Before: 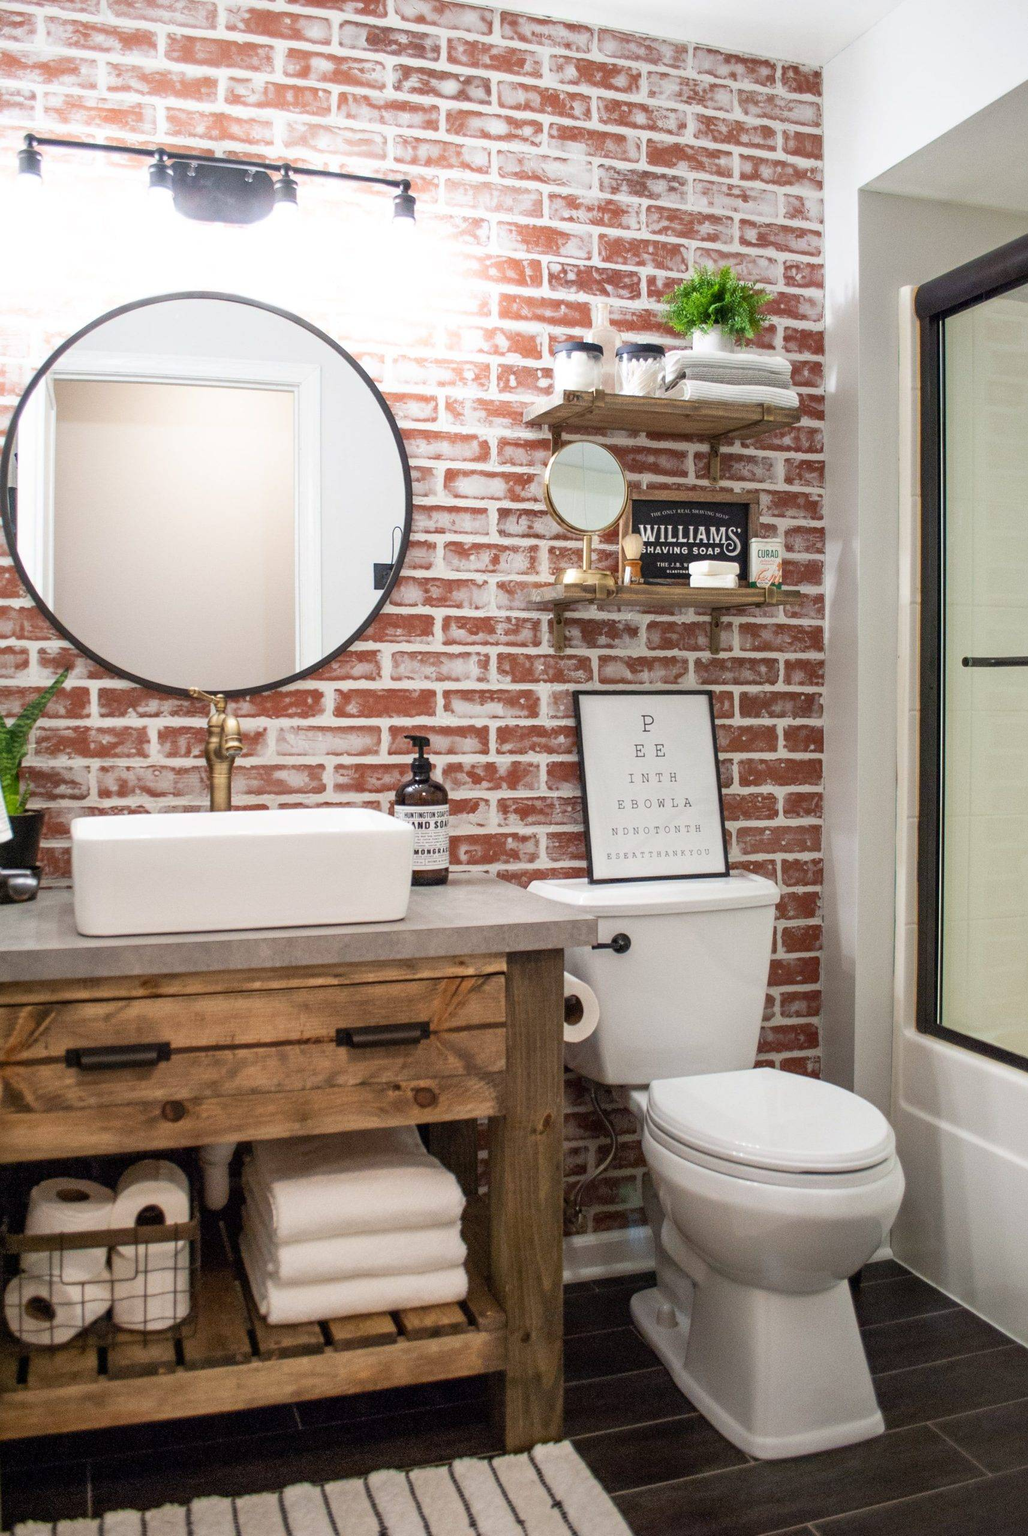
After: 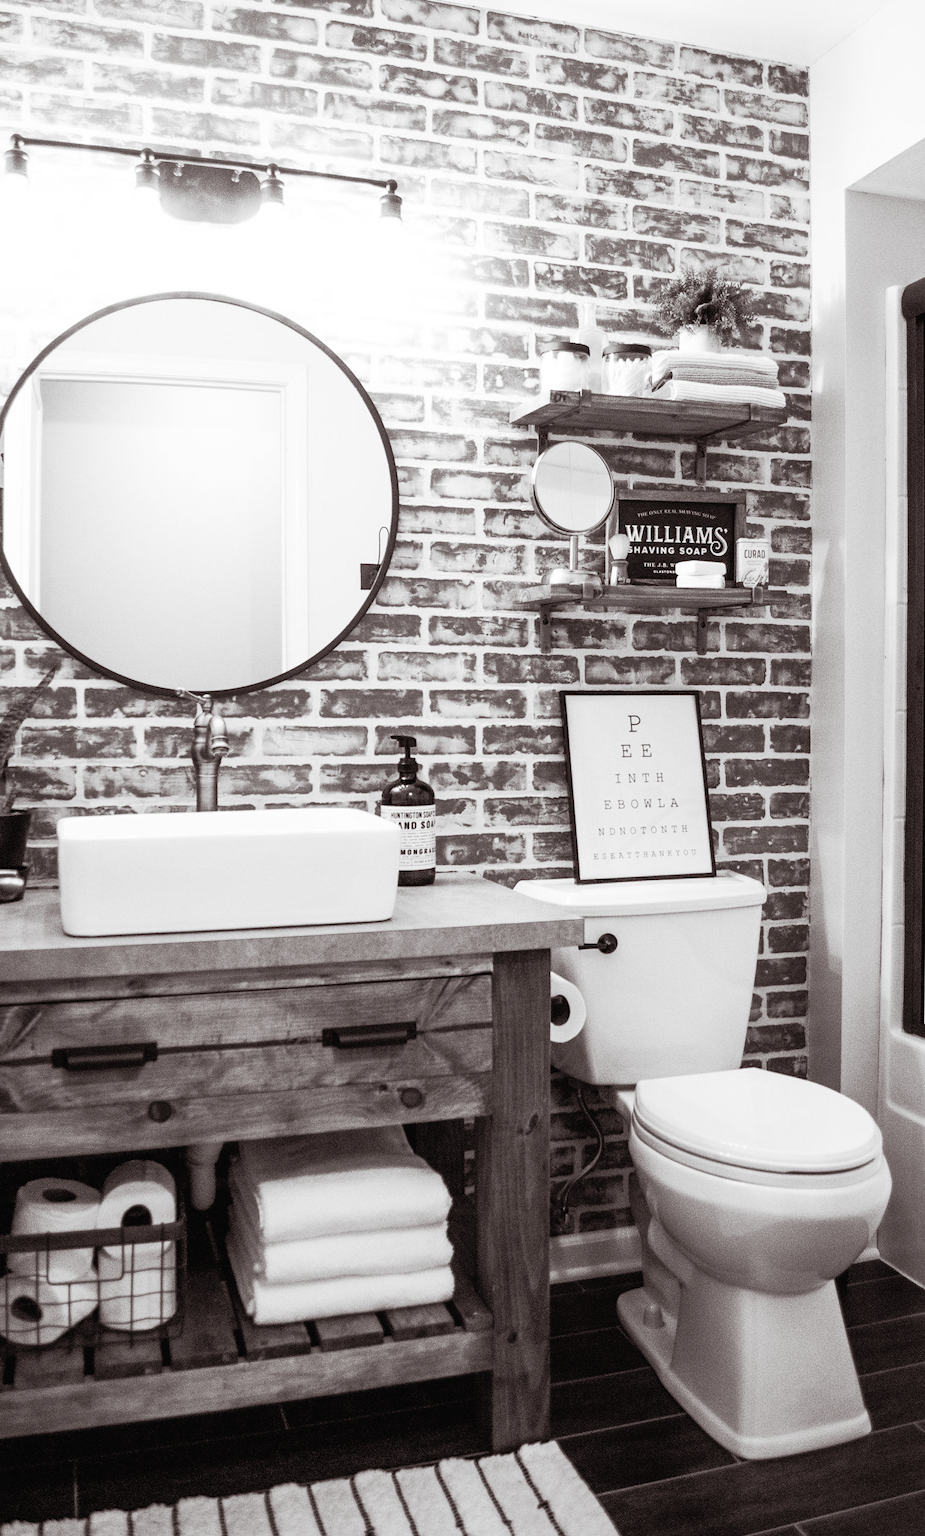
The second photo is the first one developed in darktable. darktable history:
exposure: exposure -0.015 EV, compensate highlight preservation false
tone curve: curves: ch0 [(0, 0.013) (0.074, 0.044) (0.251, 0.234) (0.472, 0.511) (0.63, 0.752) (0.746, 0.866) (0.899, 0.956) (1, 1)]; ch1 [(0, 0) (0.08, 0.08) (0.347, 0.394) (0.455, 0.441) (0.5, 0.5) (0.517, 0.53) (0.563, 0.611) (0.617, 0.682) (0.756, 0.788) (0.92, 0.92) (1, 1)]; ch2 [(0, 0) (0.096, 0.056) (0.304, 0.204) (0.5, 0.5) (0.539, 0.575) (0.597, 0.644) (0.92, 0.92) (1, 1)], preserve colors none
color calibration: output gray [0.28, 0.41, 0.31, 0], illuminant as shot in camera, x 0.369, y 0.376, temperature 4328.66 K
crop and rotate: left 1.378%, right 8.573%
base curve: preserve colors none
tone equalizer: edges refinement/feathering 500, mask exposure compensation -1.57 EV, preserve details no
color balance rgb: shadows lift › chroma 4.4%, shadows lift › hue 25.5°, perceptual saturation grading › global saturation 19.975%
